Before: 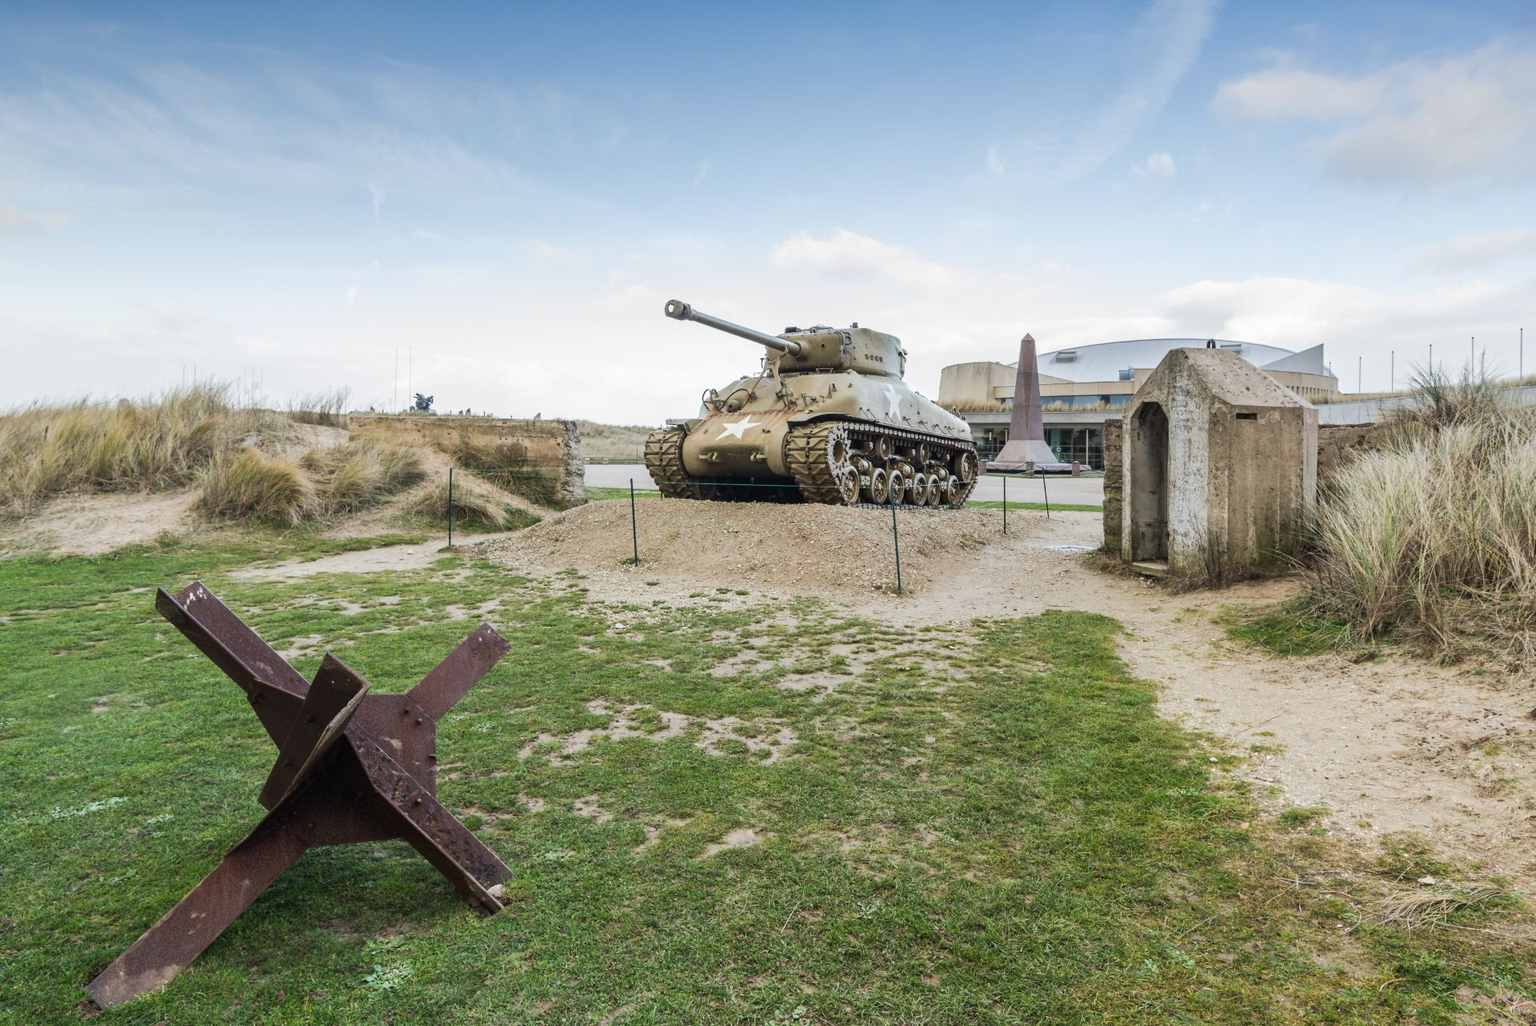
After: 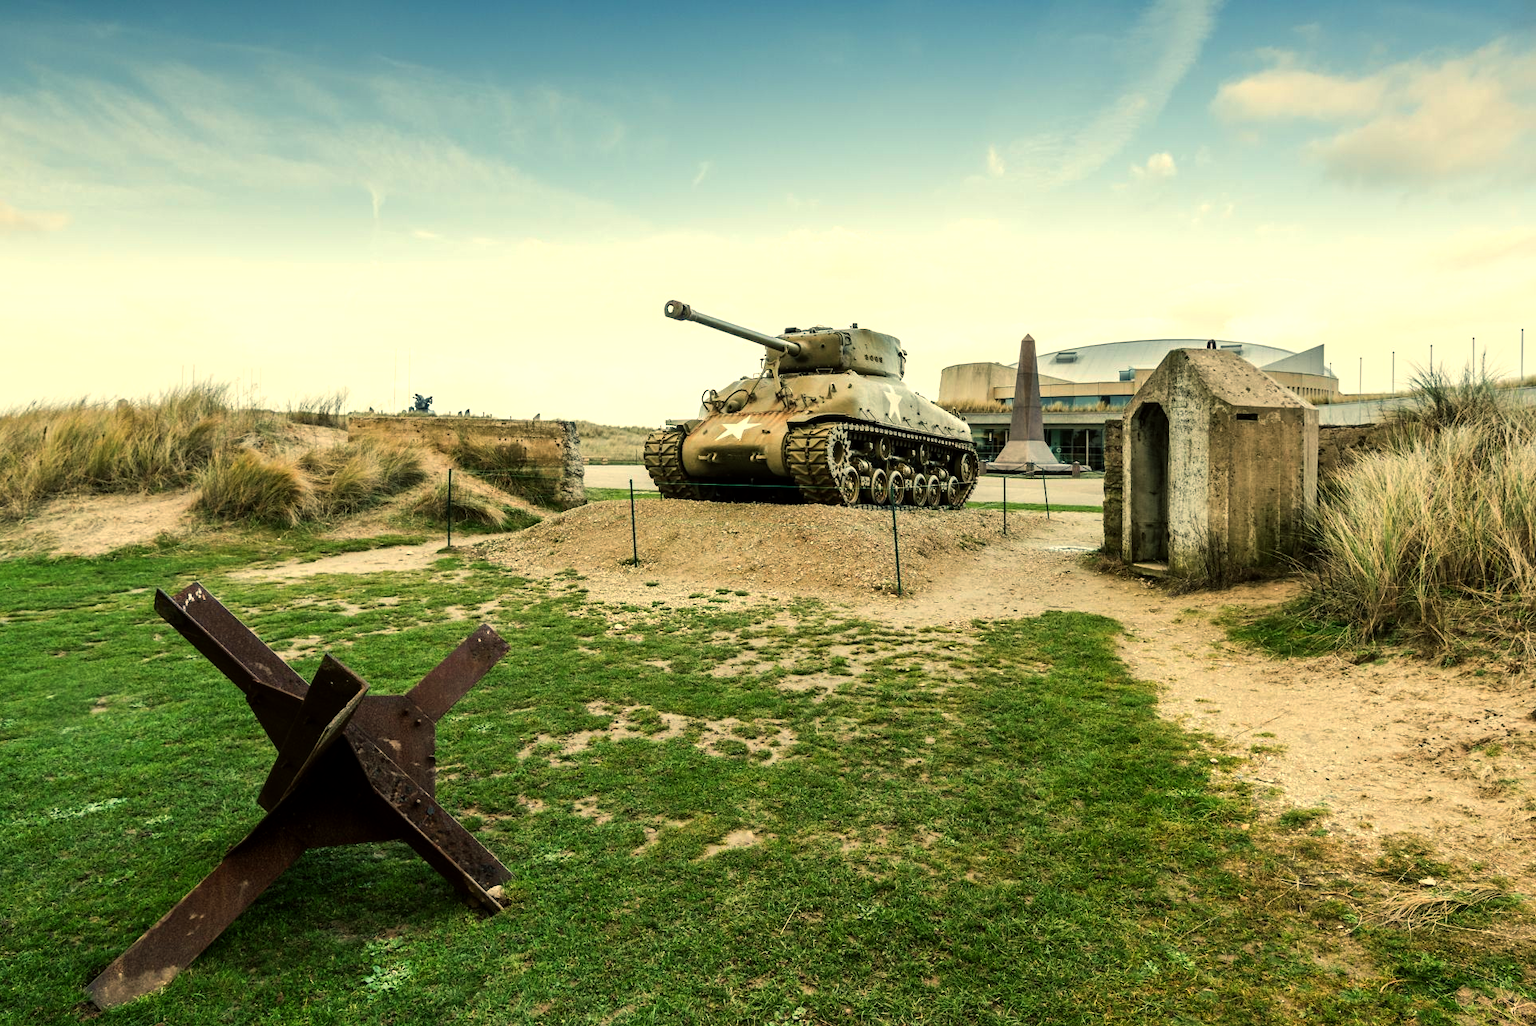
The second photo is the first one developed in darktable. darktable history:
crop and rotate: left 0.126%
color balance: mode lift, gamma, gain (sRGB), lift [1.014, 0.966, 0.918, 0.87], gamma [0.86, 0.734, 0.918, 0.976], gain [1.063, 1.13, 1.063, 0.86]
